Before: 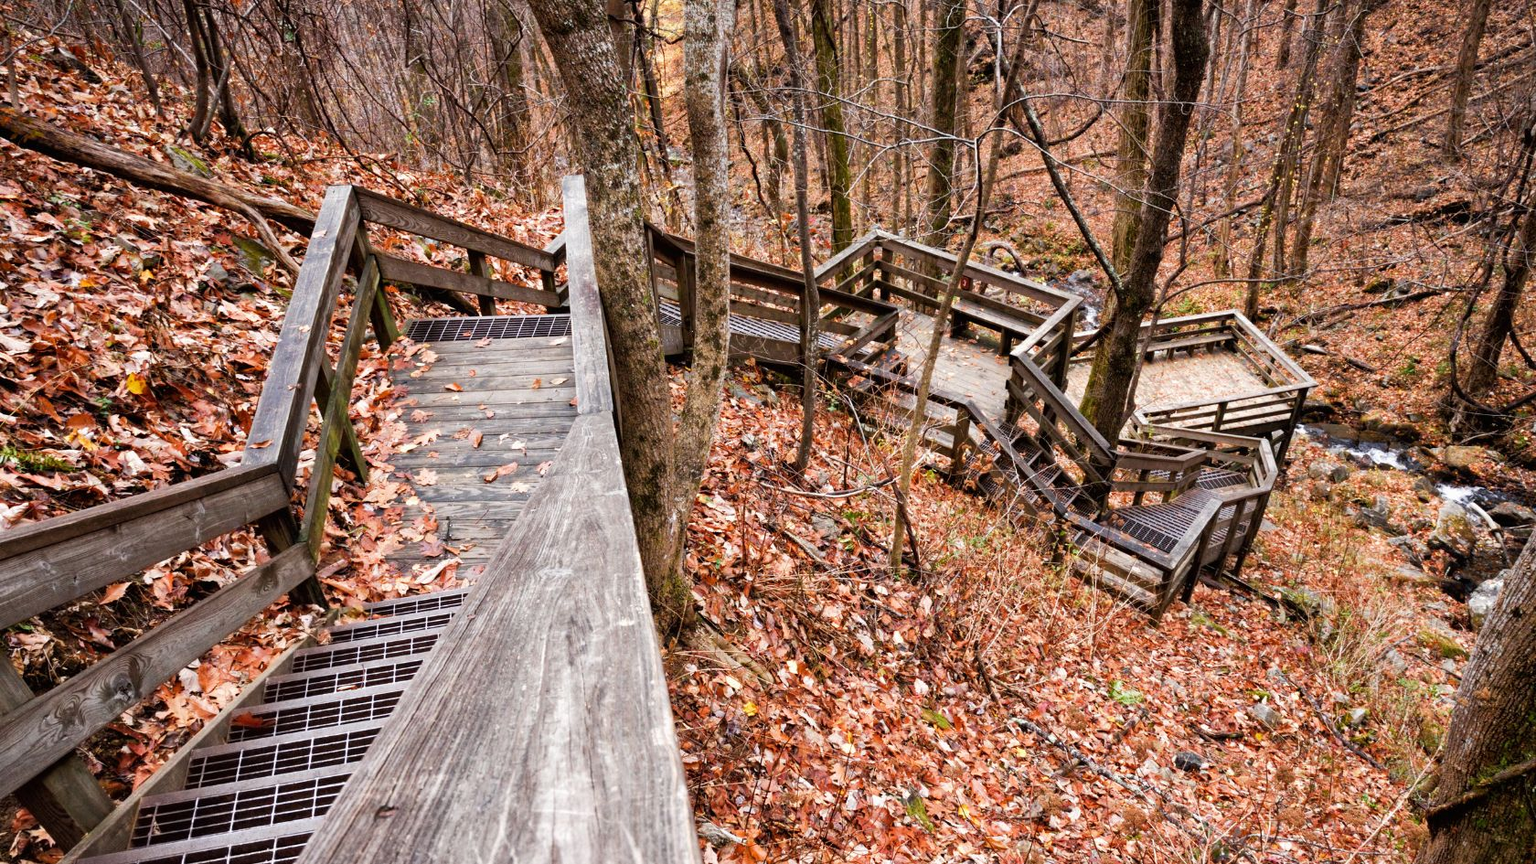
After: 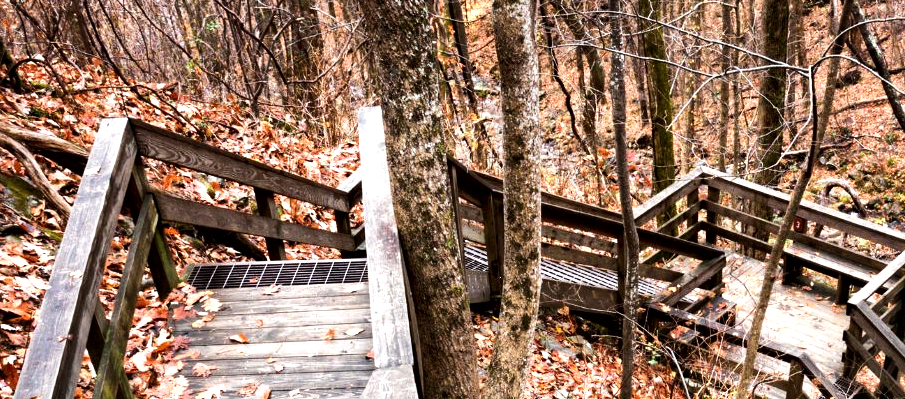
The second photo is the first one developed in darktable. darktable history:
tone equalizer: -8 EV -0.75 EV, -7 EV -0.7 EV, -6 EV -0.6 EV, -5 EV -0.4 EV, -3 EV 0.4 EV, -2 EV 0.6 EV, -1 EV 0.7 EV, +0 EV 0.75 EV, edges refinement/feathering 500, mask exposure compensation -1.57 EV, preserve details no
exposure: black level correction 0.001, compensate highlight preservation false
local contrast: mode bilateral grid, contrast 20, coarseness 100, detail 150%, midtone range 0.2
crop: left 15.306%, top 9.065%, right 30.789%, bottom 48.638%
